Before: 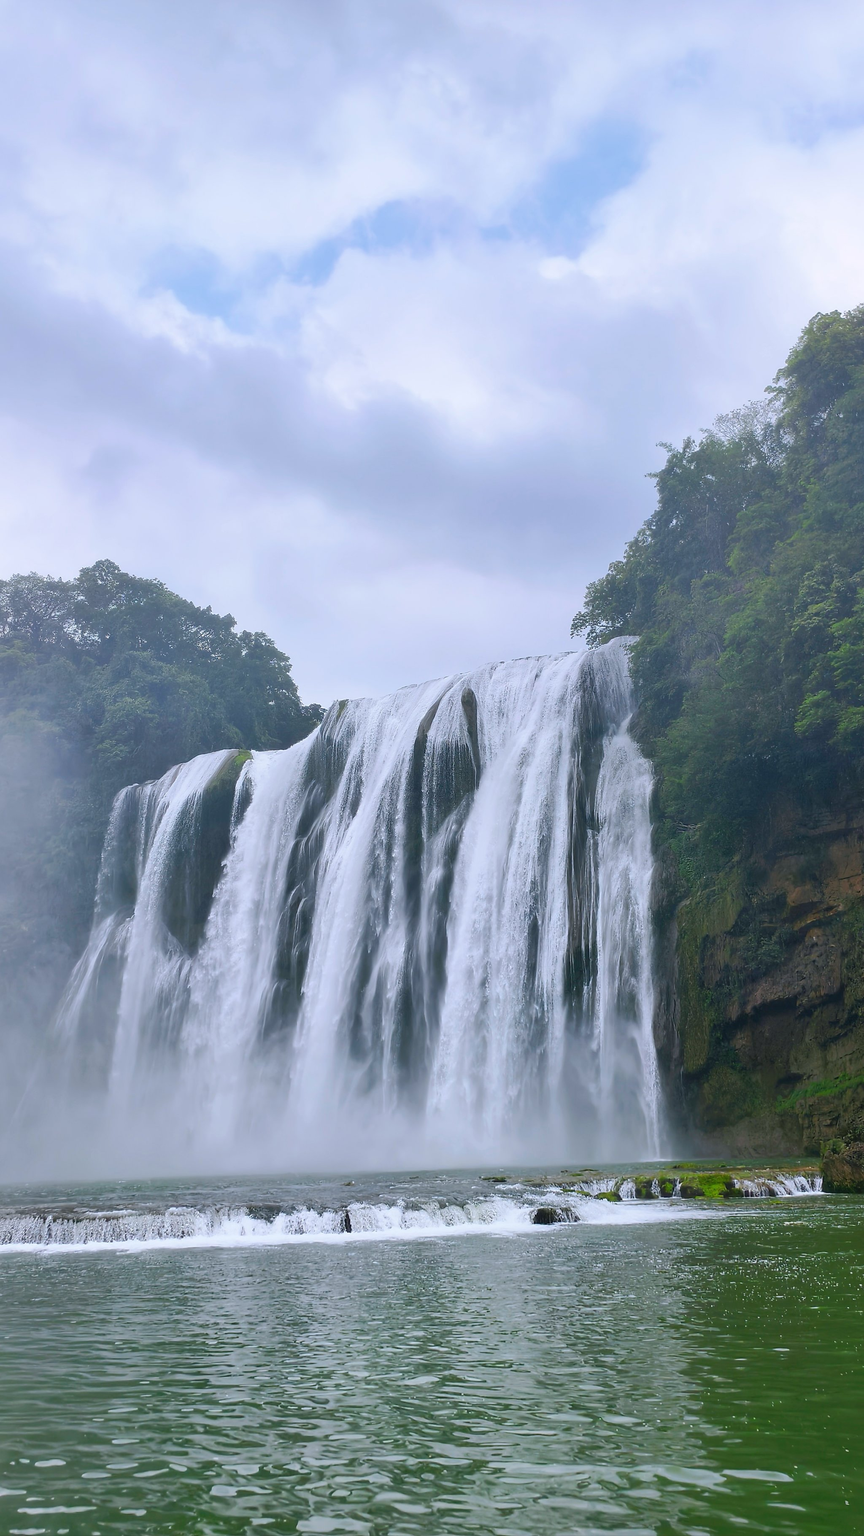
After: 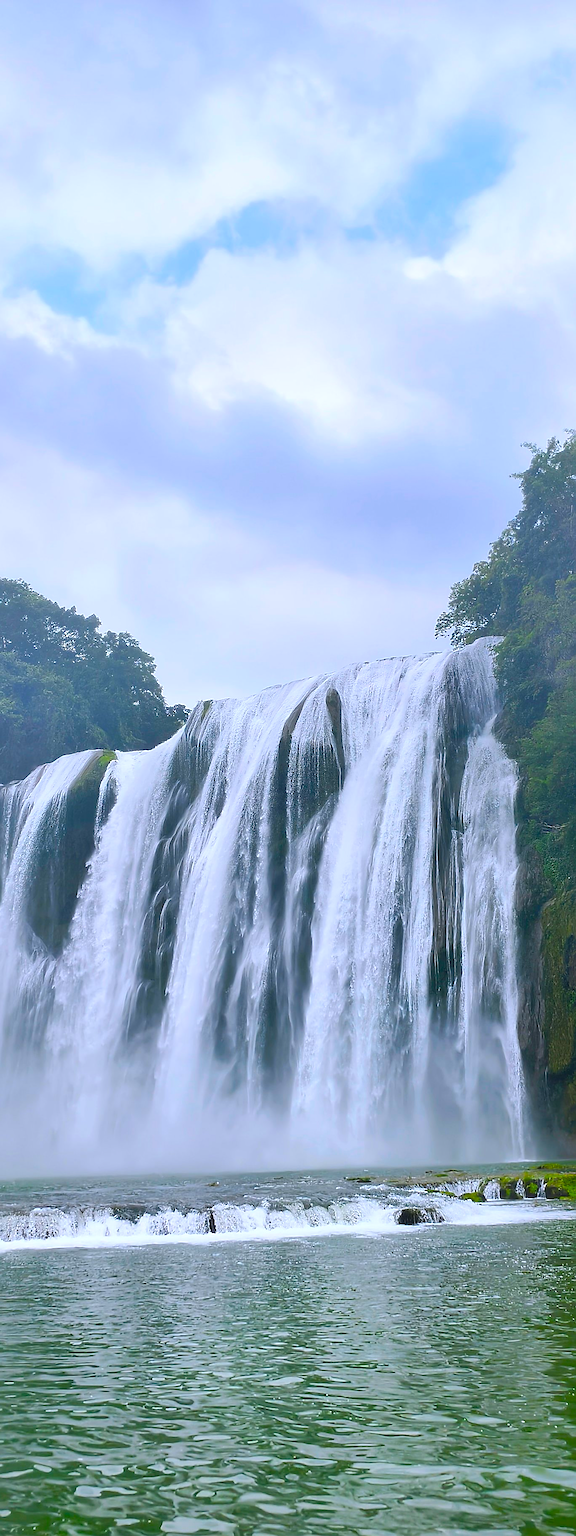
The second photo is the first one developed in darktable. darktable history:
crop and rotate: left 15.754%, right 17.579%
sharpen: amount 0.575
exposure: black level correction 0, exposure 0.2 EV, compensate exposure bias true, compensate highlight preservation false
color balance rgb: linear chroma grading › global chroma 15%, perceptual saturation grading › global saturation 30%
